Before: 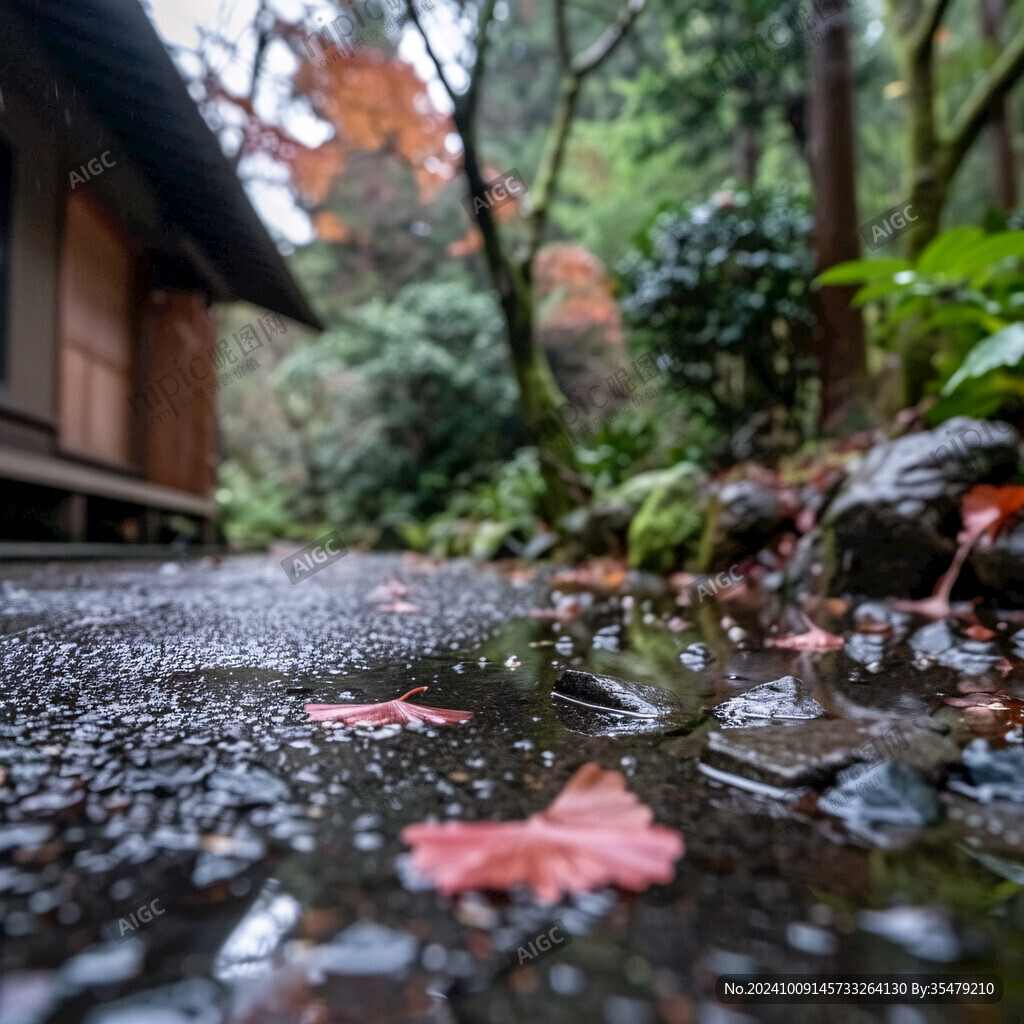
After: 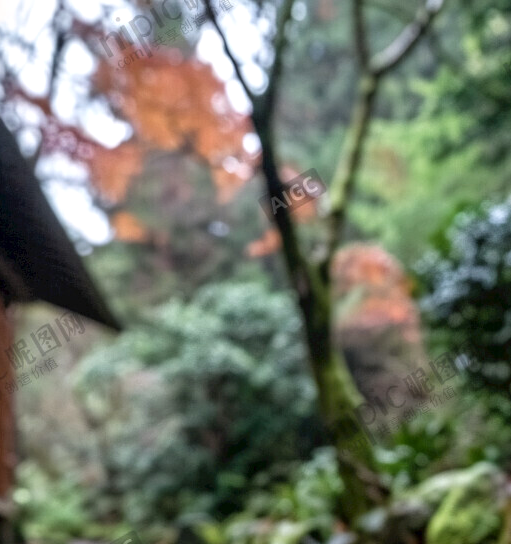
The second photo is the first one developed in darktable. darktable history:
exposure: exposure 0.241 EV, compensate exposure bias true, compensate highlight preservation false
crop: left 19.728%, right 30.329%, bottom 46.795%
